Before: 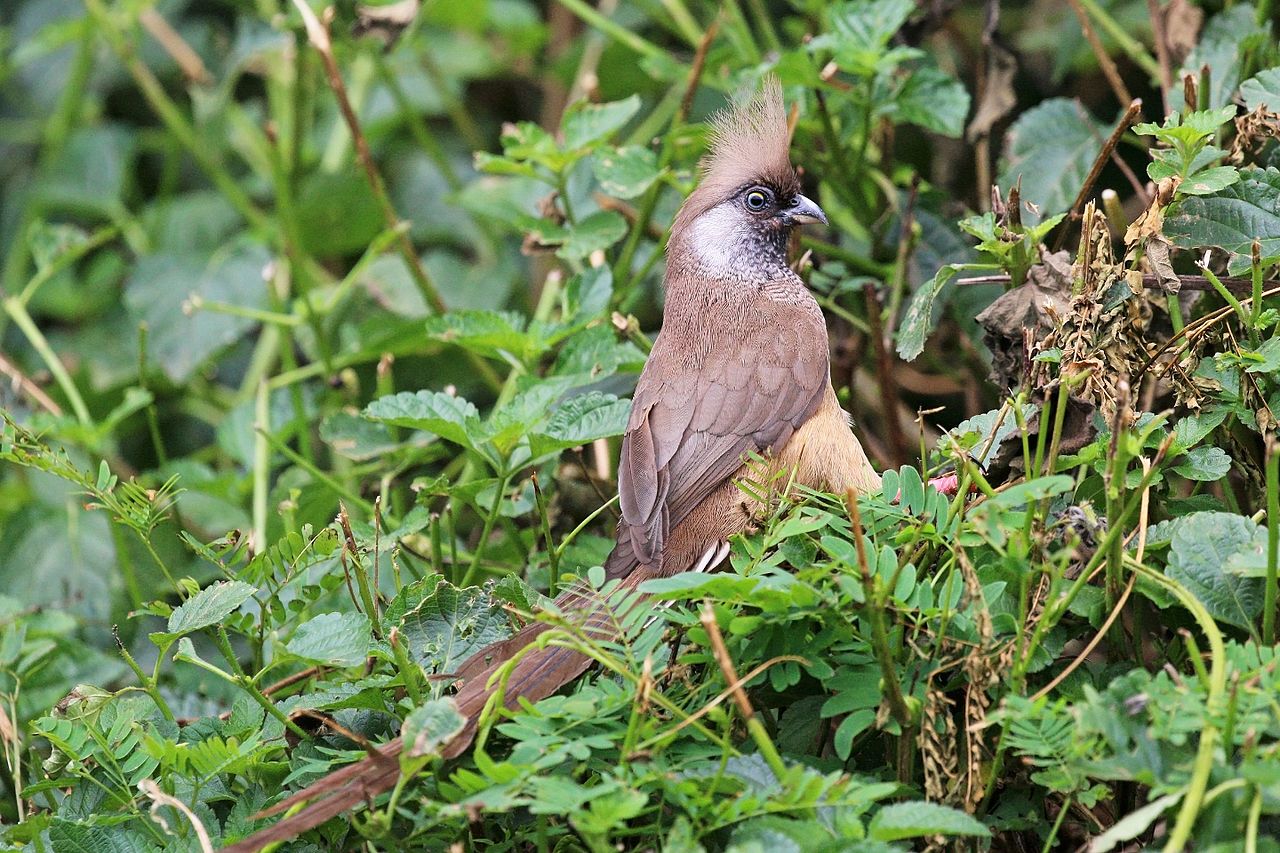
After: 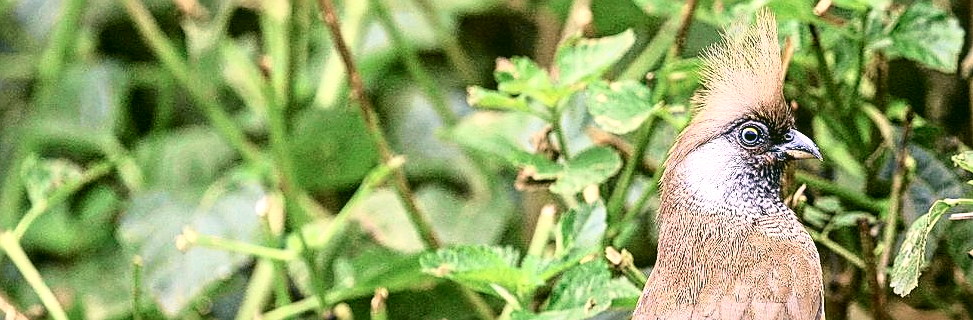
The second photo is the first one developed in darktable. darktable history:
shadows and highlights: shadows -11.41, white point adjustment 3.89, highlights 29.12
sharpen: amount 0.55
color correction: highlights a* 4.63, highlights b* 4.98, shadows a* -7.1, shadows b* 4.92
local contrast: on, module defaults
tone curve: curves: ch0 [(0, 0.023) (0.087, 0.065) (0.184, 0.168) (0.45, 0.54) (0.57, 0.683) (0.706, 0.841) (0.877, 0.948) (1, 0.984)]; ch1 [(0, 0) (0.388, 0.369) (0.447, 0.447) (0.505, 0.5) (0.534, 0.528) (0.57, 0.571) (0.592, 0.602) (0.644, 0.663) (1, 1)]; ch2 [(0, 0) (0.314, 0.223) (0.427, 0.405) (0.492, 0.496) (0.524, 0.547) (0.534, 0.57) (0.583, 0.605) (0.673, 0.667) (1, 1)], color space Lab, independent channels, preserve colors none
crop: left 0.507%, top 7.642%, right 23.404%, bottom 54.842%
